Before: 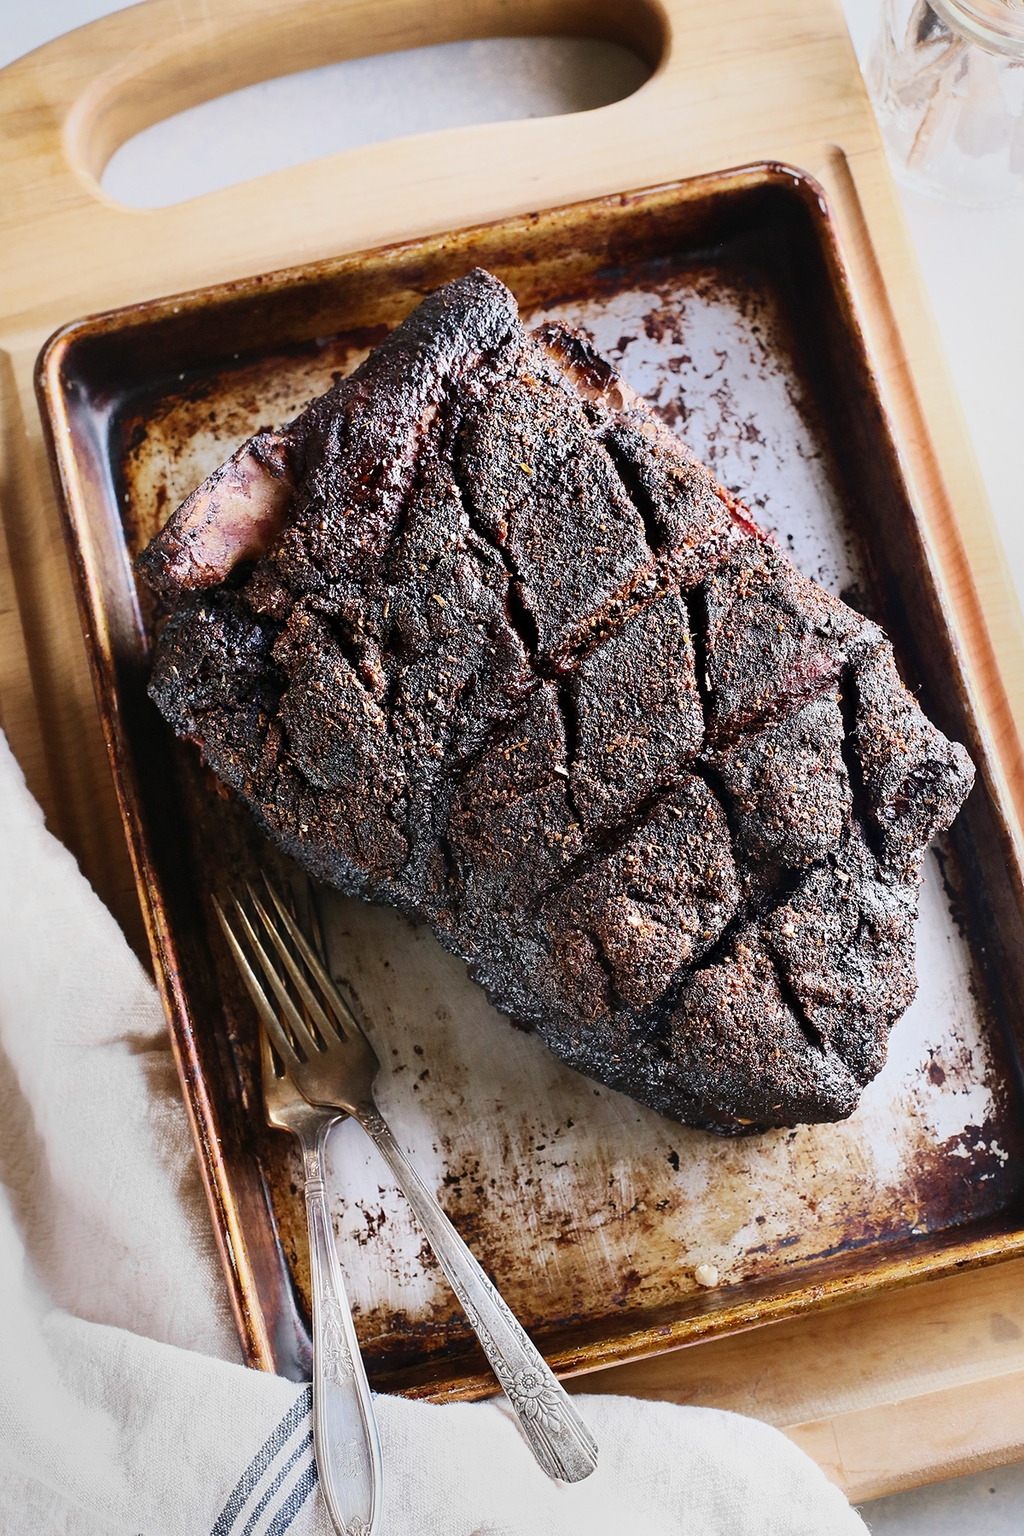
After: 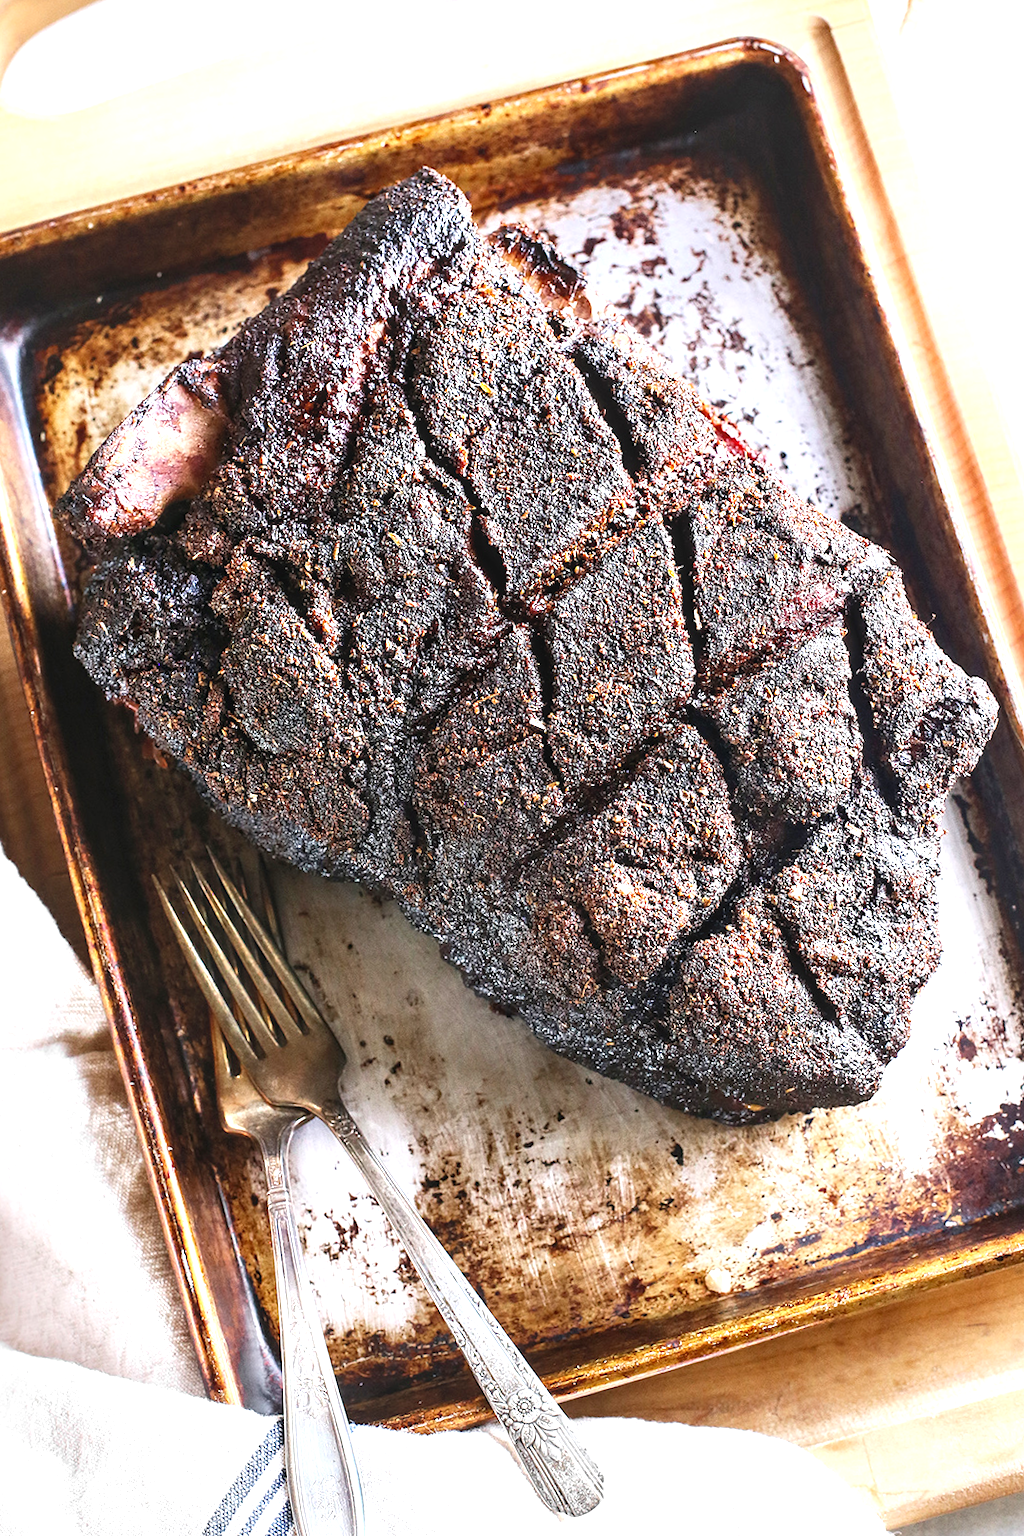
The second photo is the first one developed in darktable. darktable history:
exposure: black level correction 0, exposure 0.9 EV, compensate highlight preservation false
crop and rotate: angle 1.96°, left 5.673%, top 5.673%
local contrast: on, module defaults
rotate and perspective: automatic cropping off
